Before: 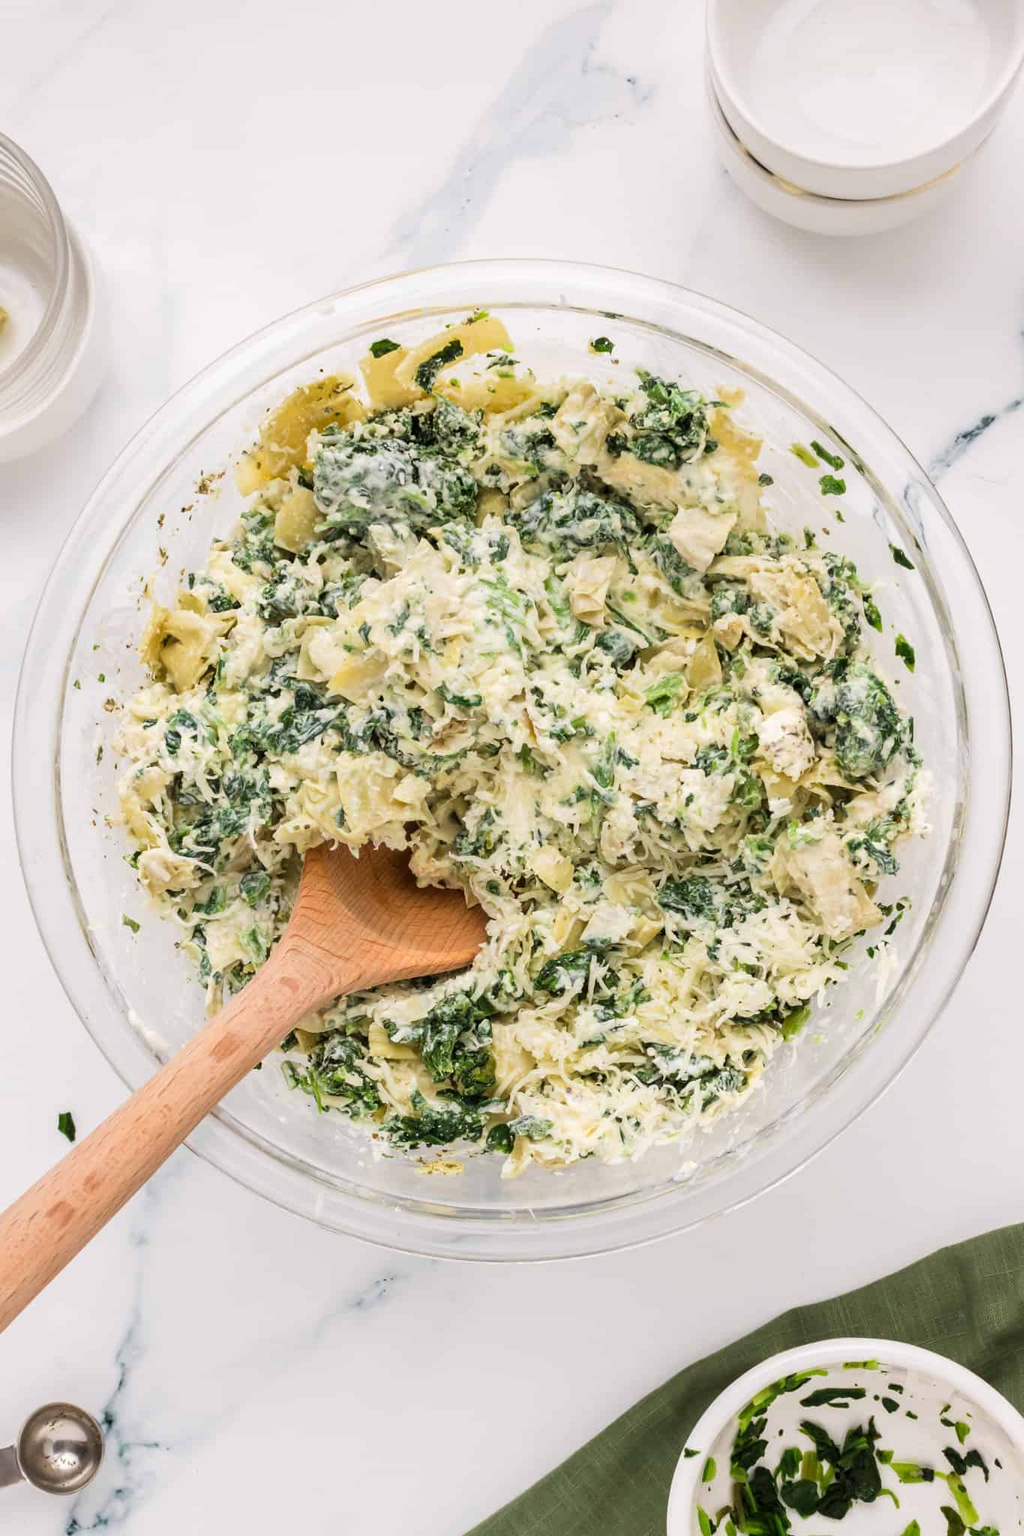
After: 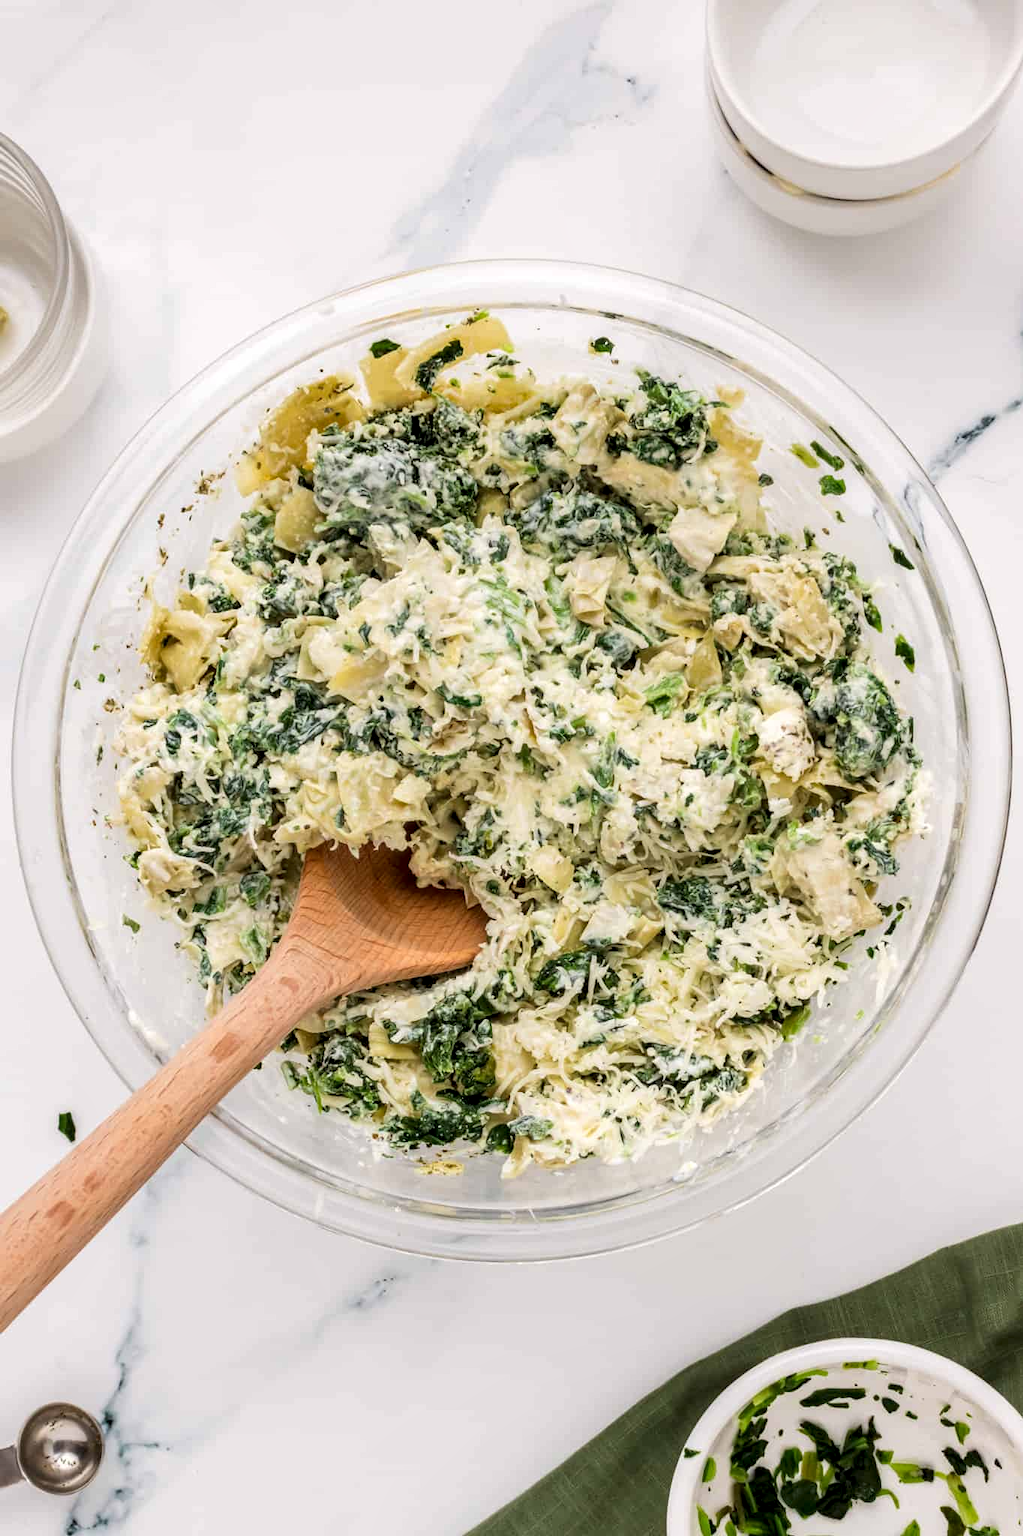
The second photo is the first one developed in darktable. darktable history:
local contrast: highlights 30%, shadows 76%, midtone range 0.748
